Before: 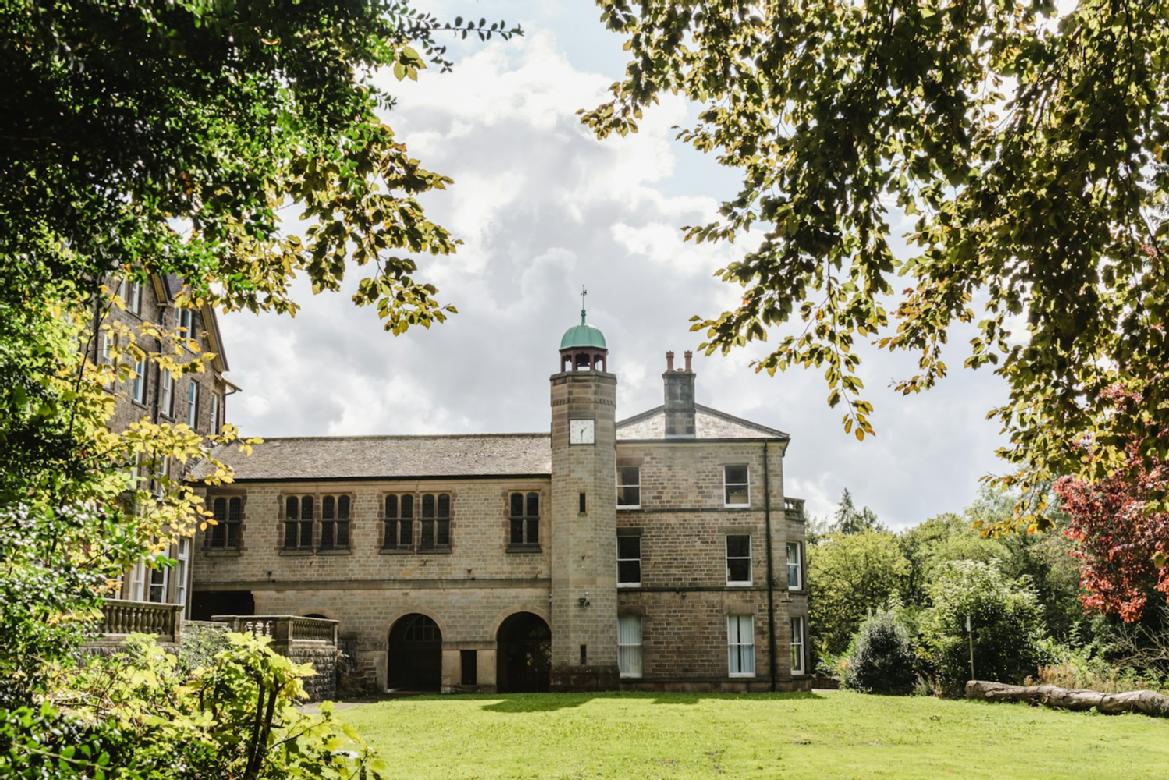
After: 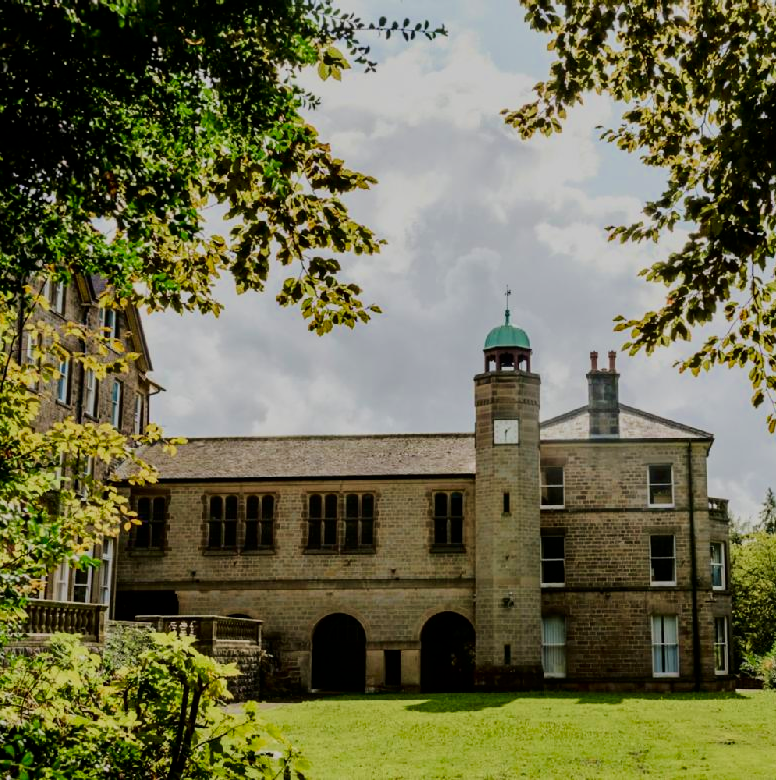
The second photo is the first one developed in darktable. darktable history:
crop and rotate: left 6.502%, right 27.042%
contrast brightness saturation: brightness -0.246, saturation 0.201
velvia: on, module defaults
filmic rgb: middle gray luminance 28.84%, black relative exposure -10.31 EV, white relative exposure 5.49 EV, target black luminance 0%, hardness 3.95, latitude 2.13%, contrast 1.129, highlights saturation mix 6.03%, shadows ↔ highlights balance 15.56%, contrast in shadows safe
